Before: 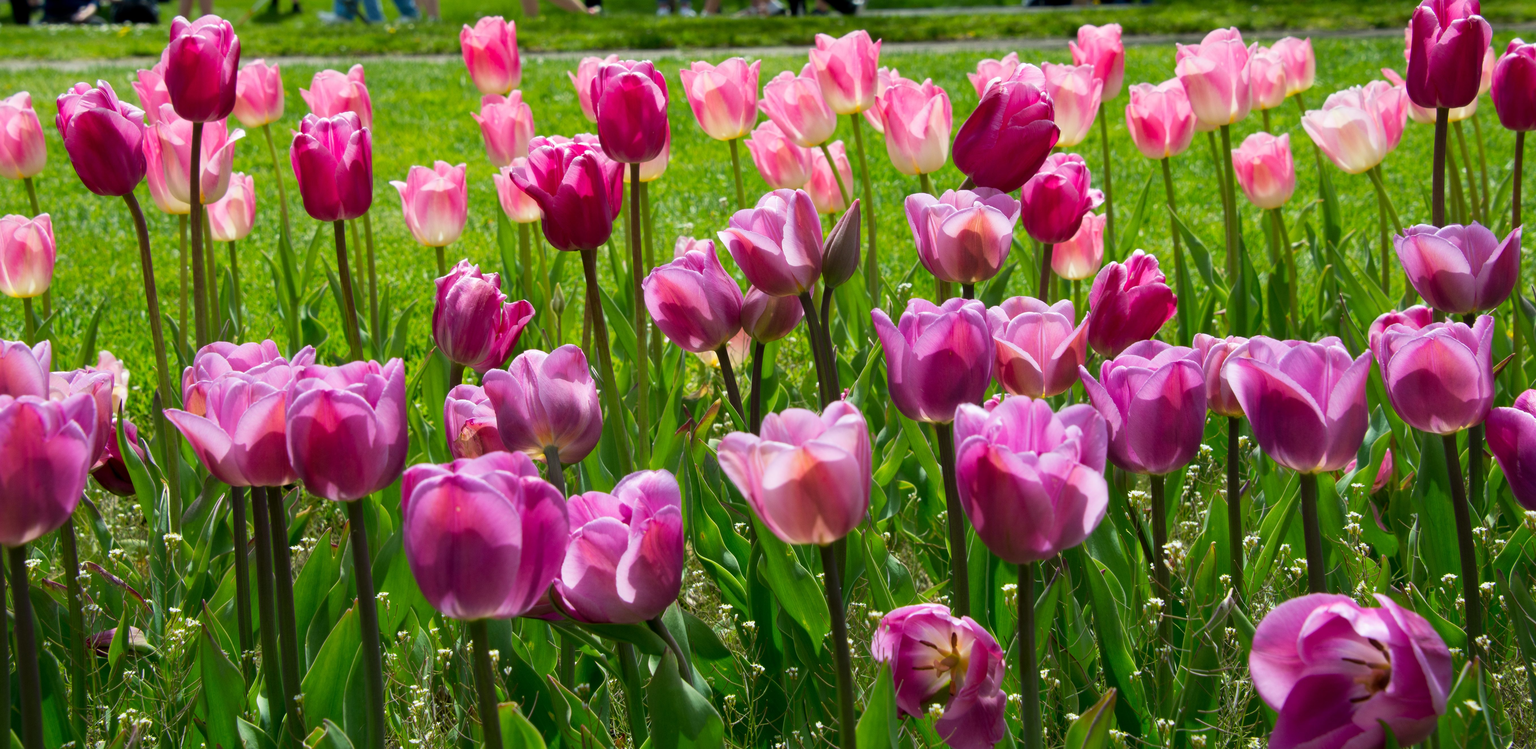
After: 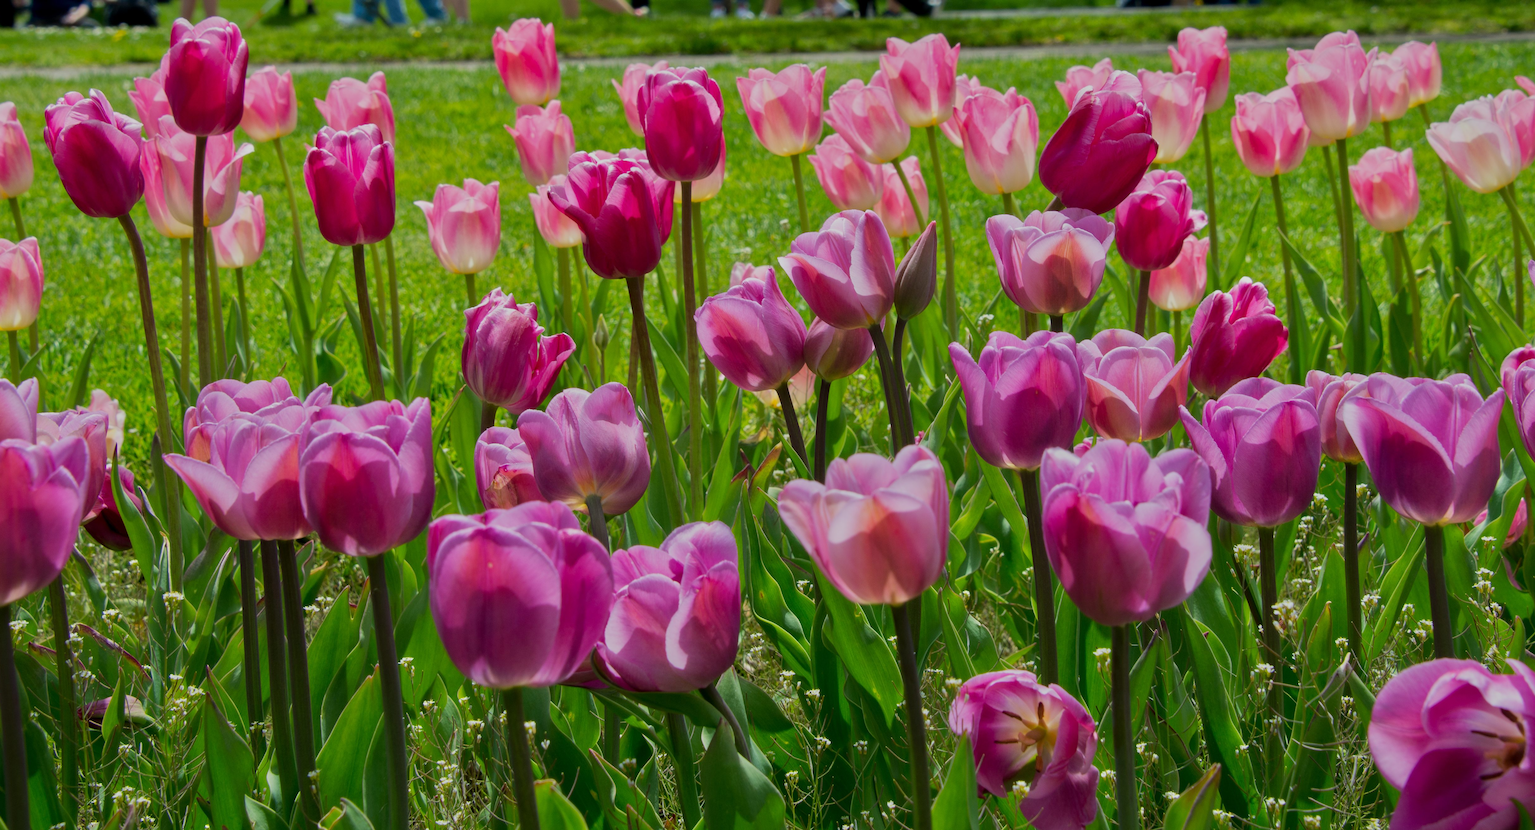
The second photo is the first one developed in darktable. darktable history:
crop and rotate: left 1.088%, right 8.807%
tone equalizer: -8 EV -0.002 EV, -7 EV 0.005 EV, -6 EV -0.008 EV, -5 EV 0.007 EV, -4 EV -0.042 EV, -3 EV -0.233 EV, -2 EV -0.662 EV, -1 EV -0.983 EV, +0 EV -0.969 EV, smoothing diameter 2%, edges refinement/feathering 20, mask exposure compensation -1.57 EV, filter diffusion 5
